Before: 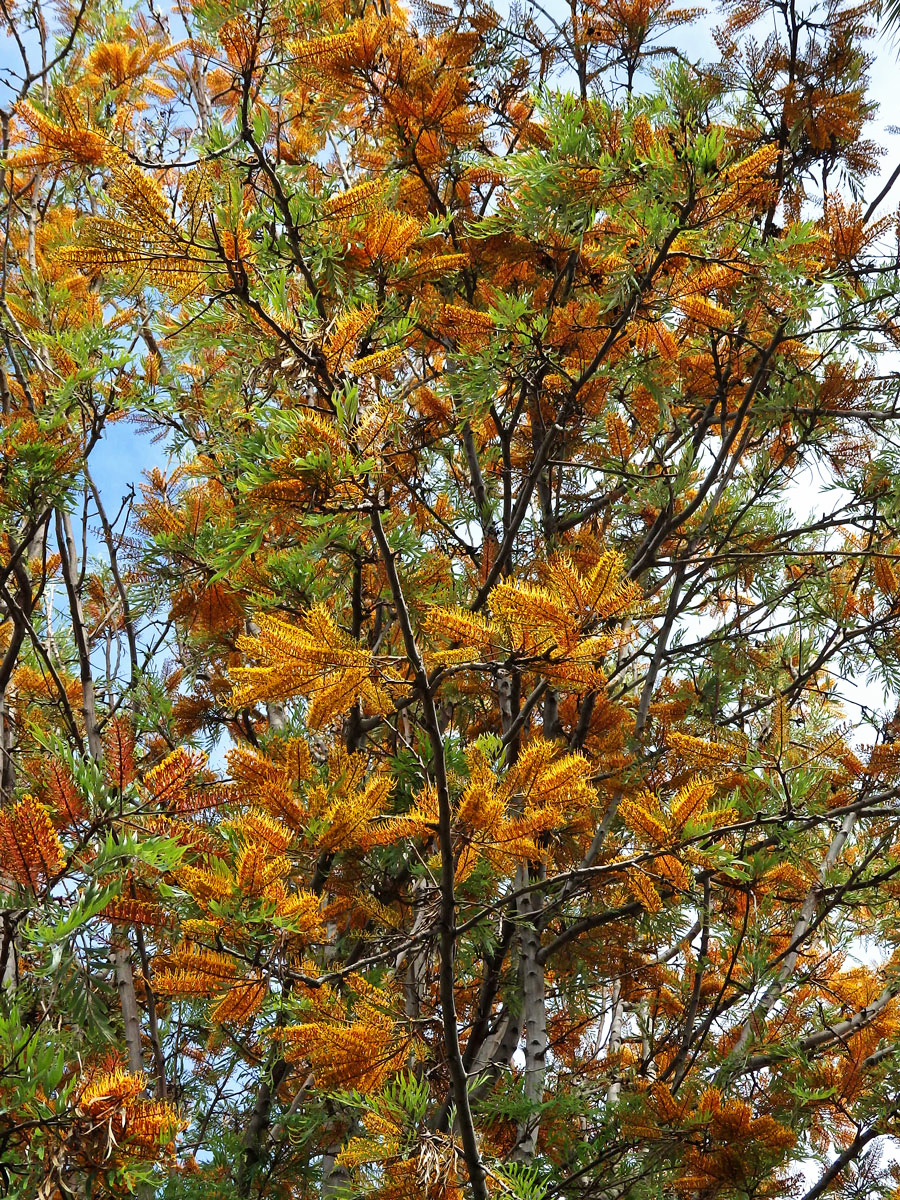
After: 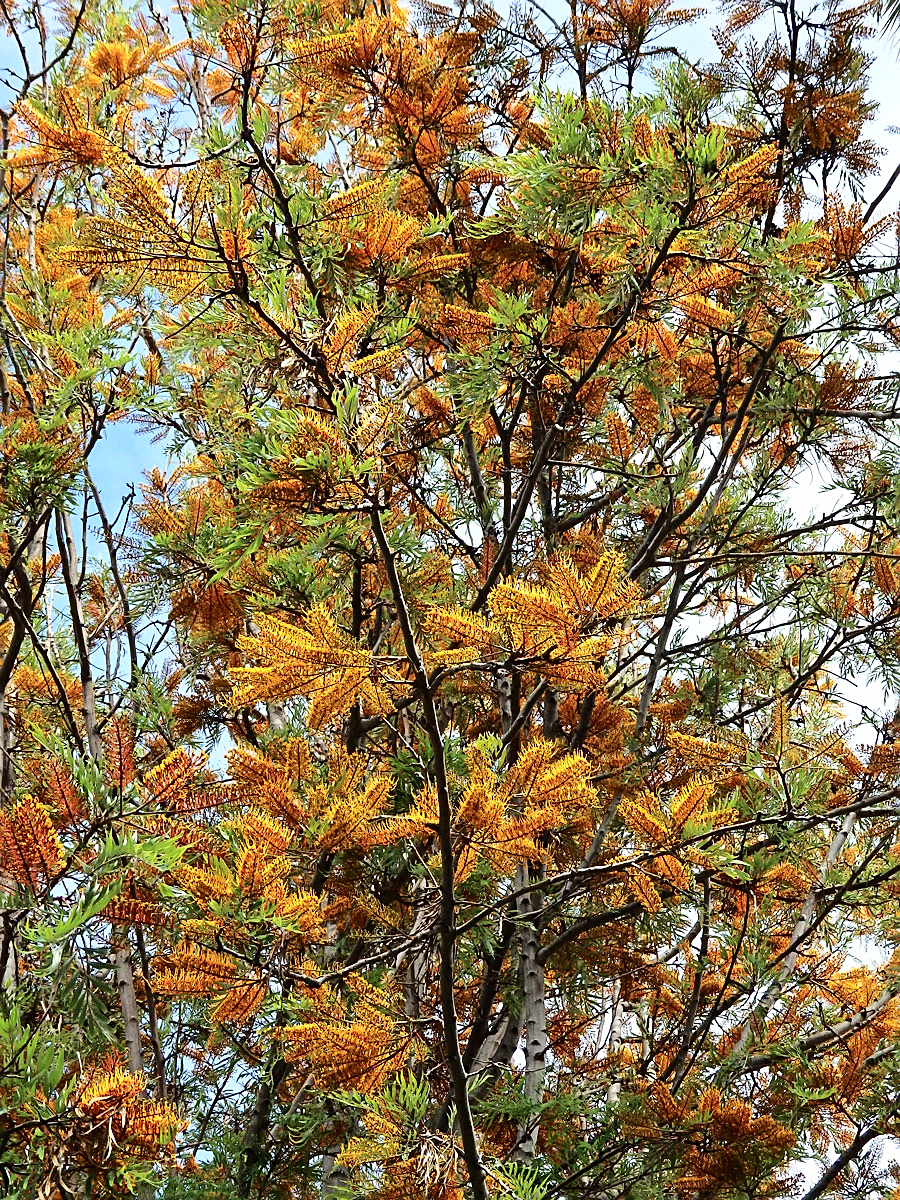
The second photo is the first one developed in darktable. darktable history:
tone curve: curves: ch0 [(0, 0) (0.003, 0.015) (0.011, 0.019) (0.025, 0.027) (0.044, 0.041) (0.069, 0.055) (0.1, 0.079) (0.136, 0.099) (0.177, 0.149) (0.224, 0.216) (0.277, 0.292) (0.335, 0.383) (0.399, 0.474) (0.468, 0.556) (0.543, 0.632) (0.623, 0.711) (0.709, 0.789) (0.801, 0.871) (0.898, 0.944) (1, 1)], color space Lab, independent channels, preserve colors none
sharpen: on, module defaults
